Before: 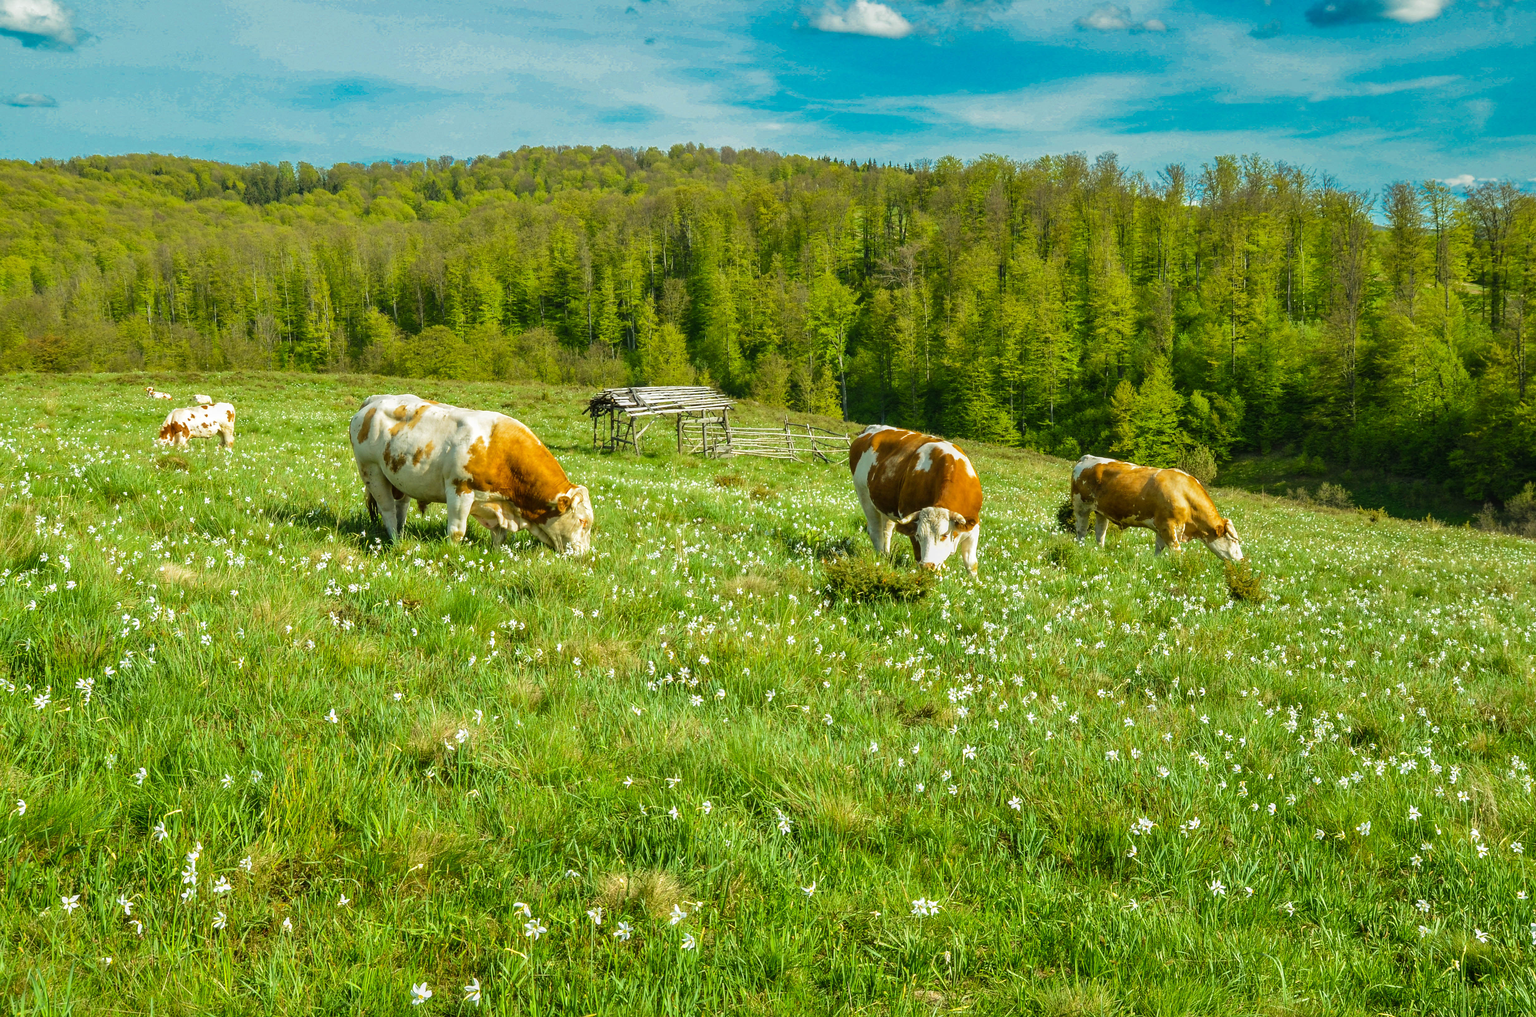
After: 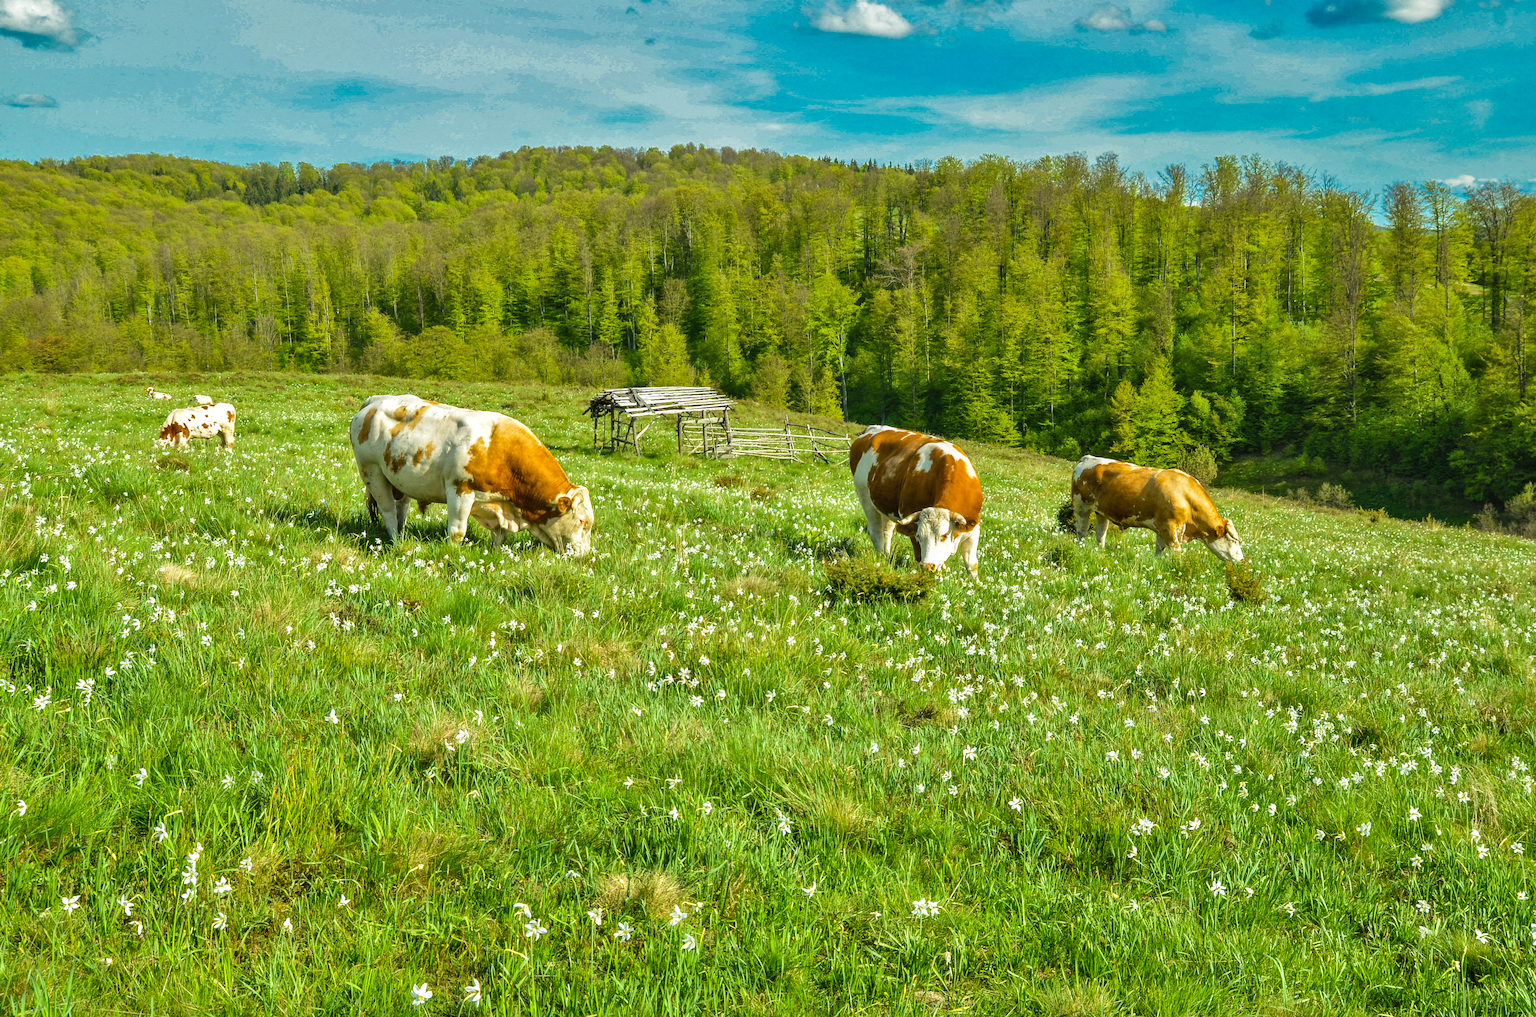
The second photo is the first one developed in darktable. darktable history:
shadows and highlights: highlights color adjustment 0%, low approximation 0.01, soften with gaussian
levels: levels [0, 0.476, 0.951]
